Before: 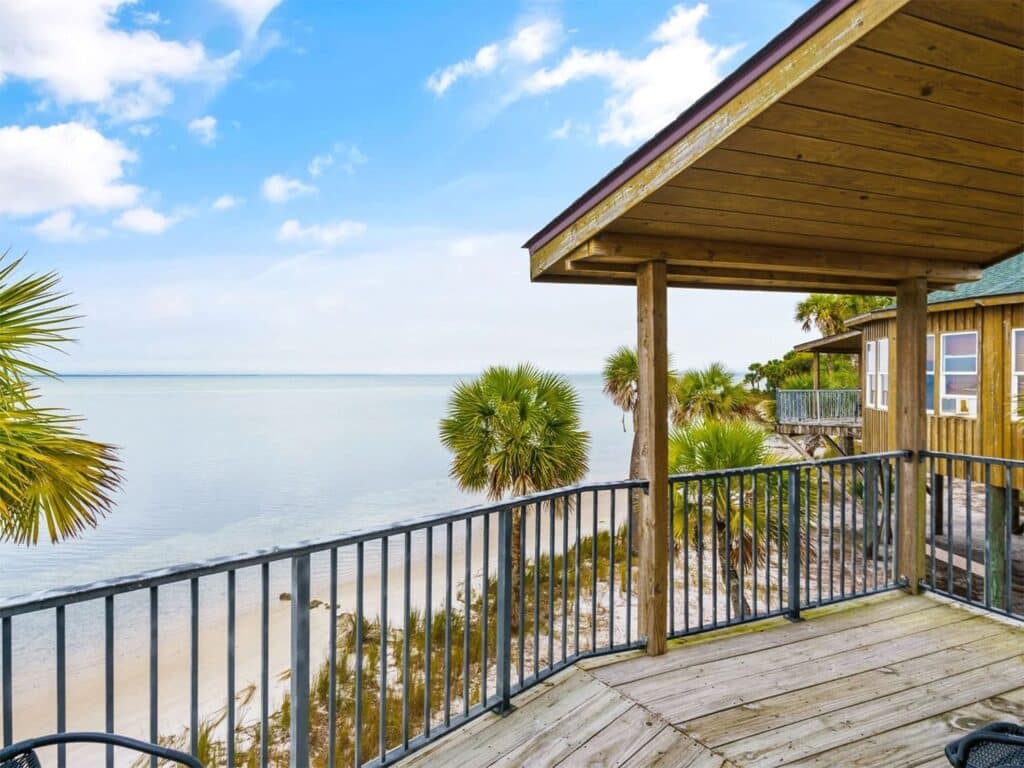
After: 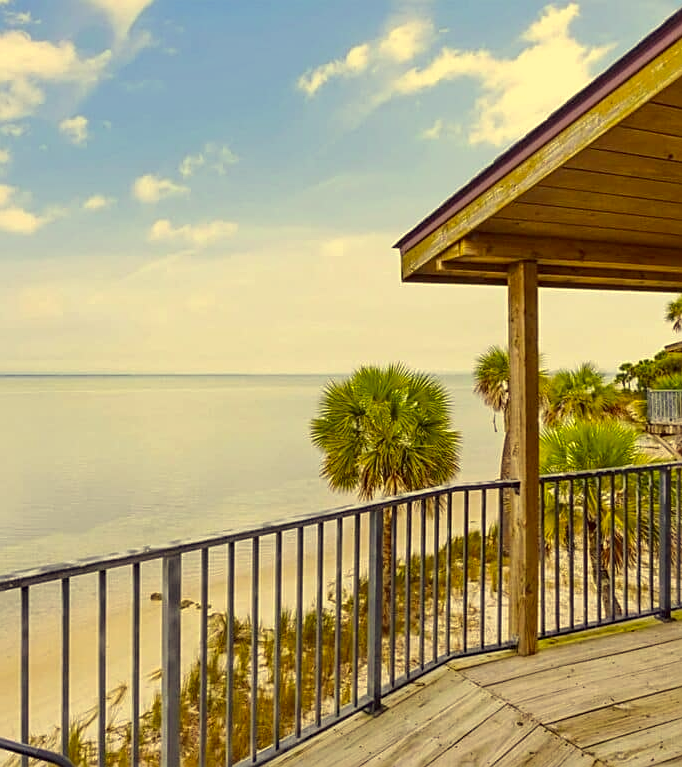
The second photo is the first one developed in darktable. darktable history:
crop and rotate: left 12.673%, right 20.66%
sharpen: on, module defaults
shadows and highlights: shadows -20, white point adjustment -2, highlights -35
color correction: highlights a* -0.482, highlights b* 40, shadows a* 9.8, shadows b* -0.161
